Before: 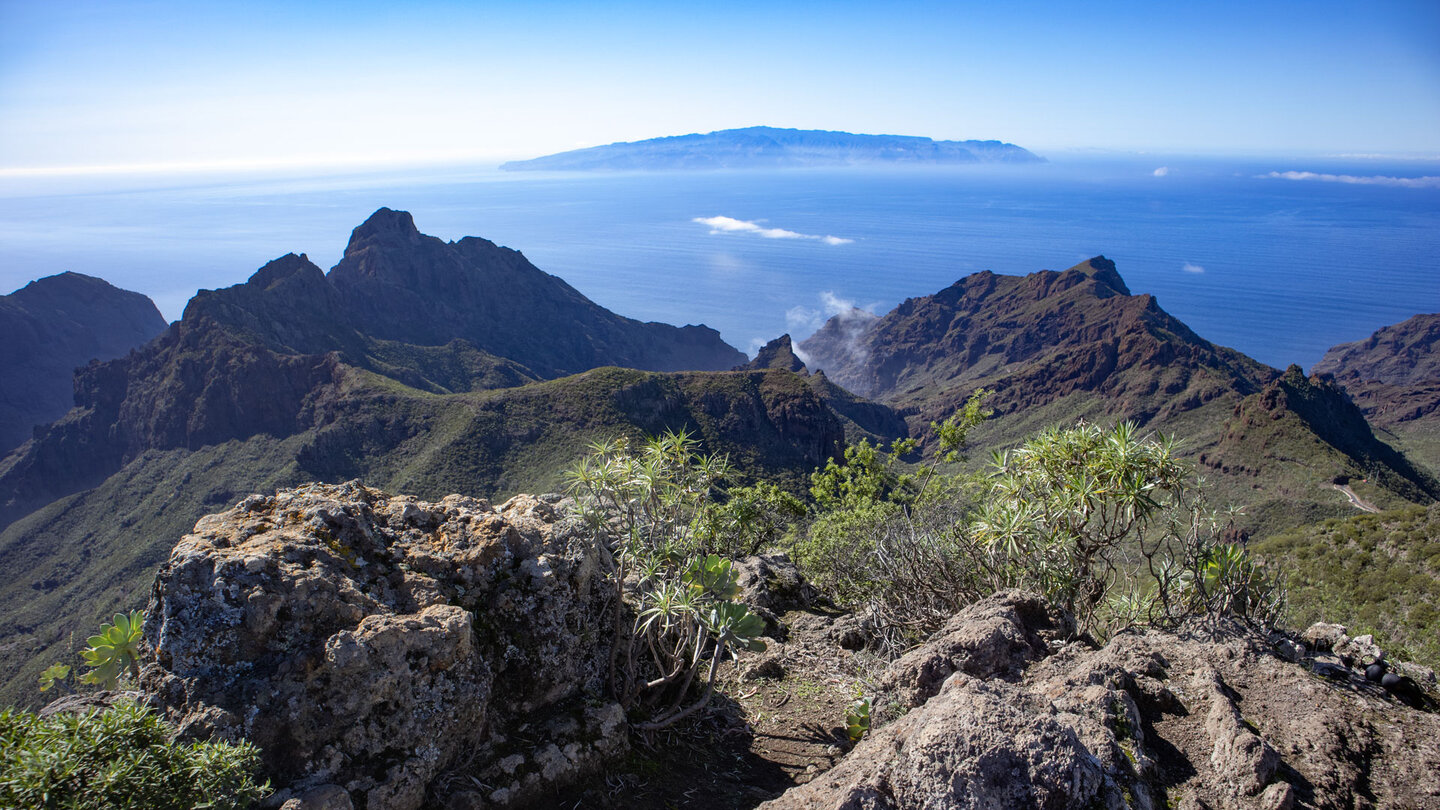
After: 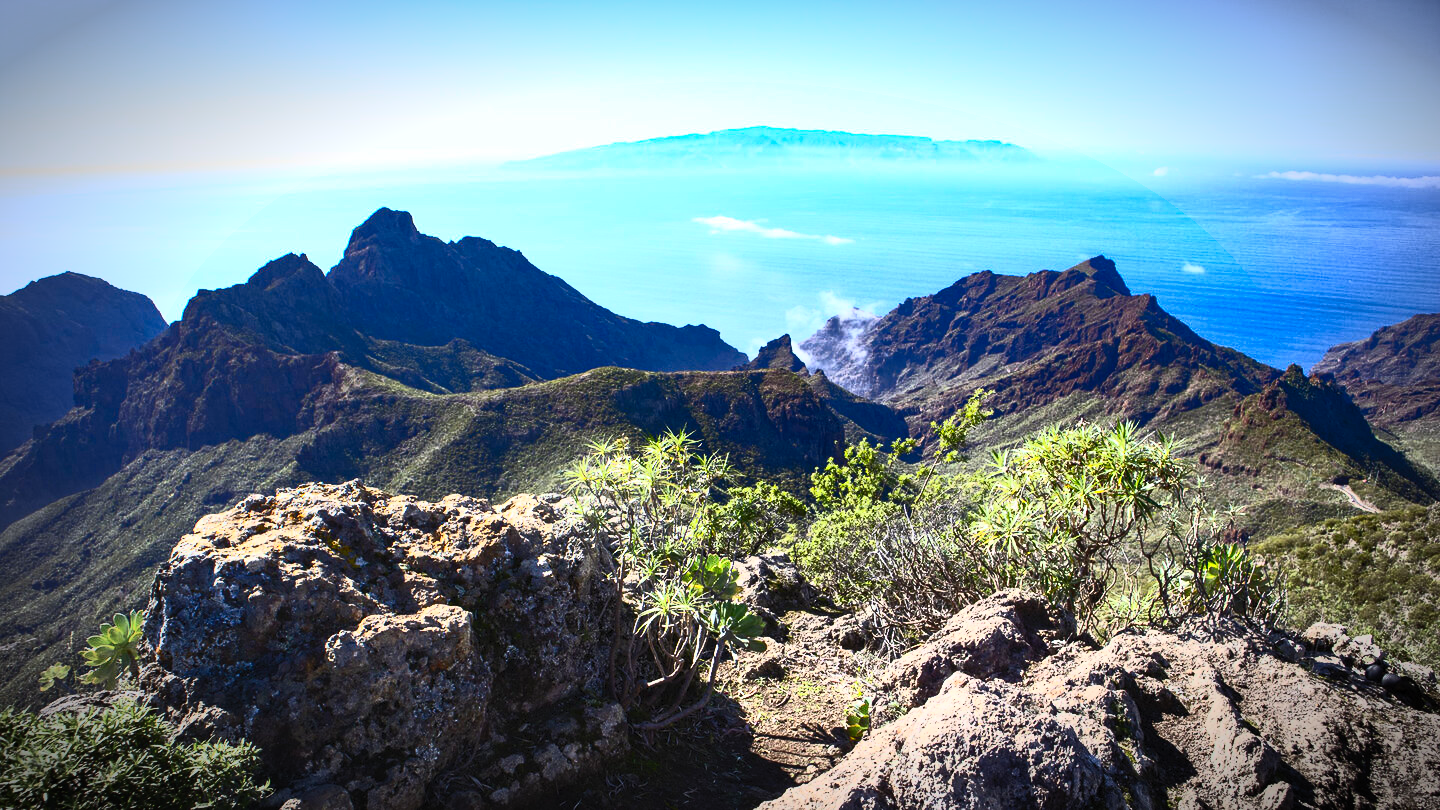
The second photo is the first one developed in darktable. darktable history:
contrast brightness saturation: contrast 0.842, brightness 0.59, saturation 0.609
vignetting: brightness -0.728, saturation -0.479, automatic ratio true, unbound false
